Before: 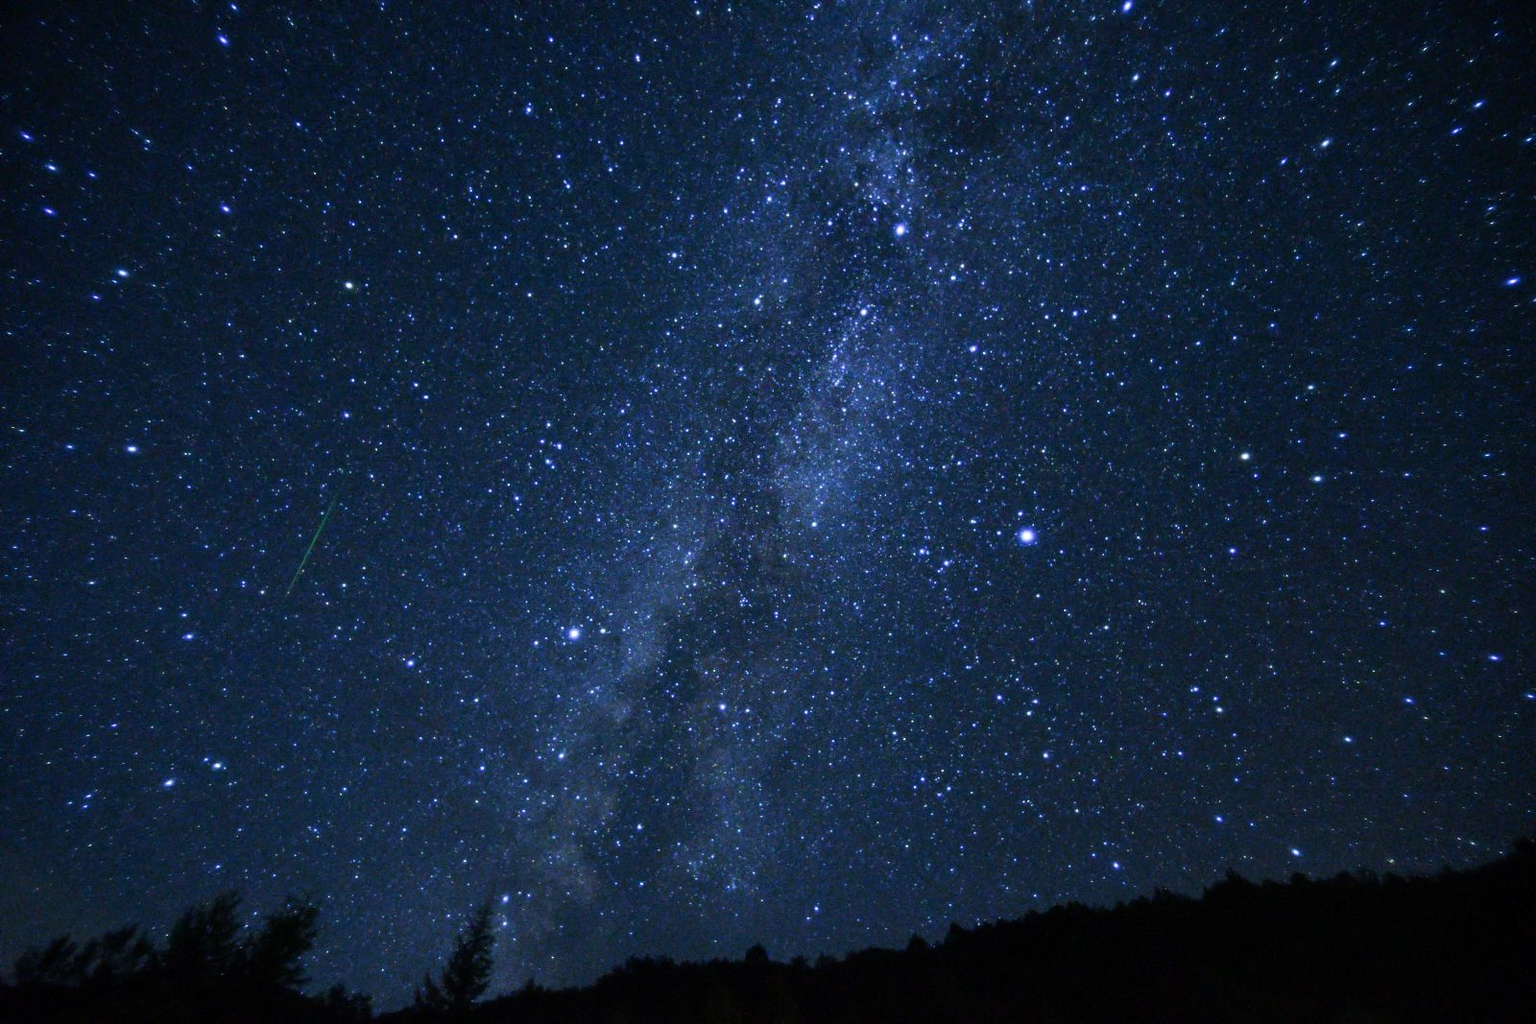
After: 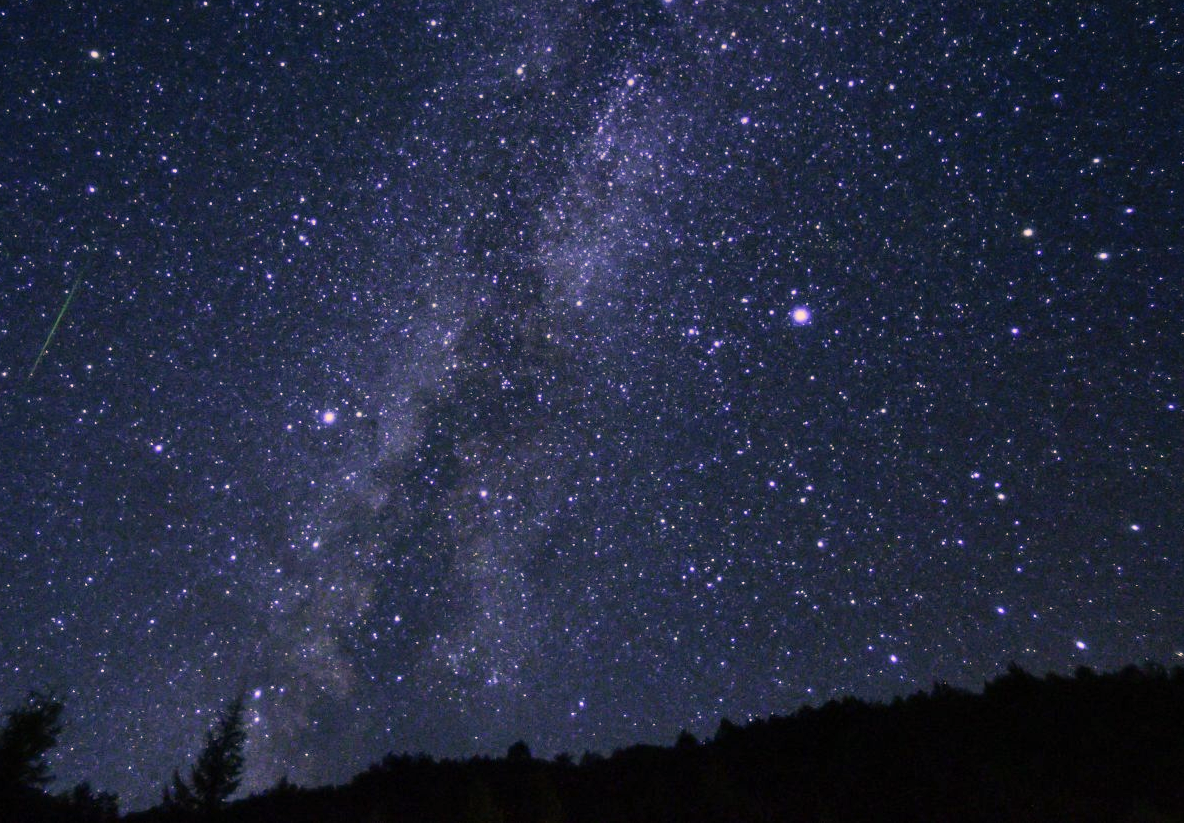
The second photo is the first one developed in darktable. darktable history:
color correction: highlights a* 17.88, highlights b* 18.79
shadows and highlights: shadows 37.27, highlights -28.18, soften with gaussian
graduated density: on, module defaults
crop: left 16.871%, top 22.857%, right 9.116%
